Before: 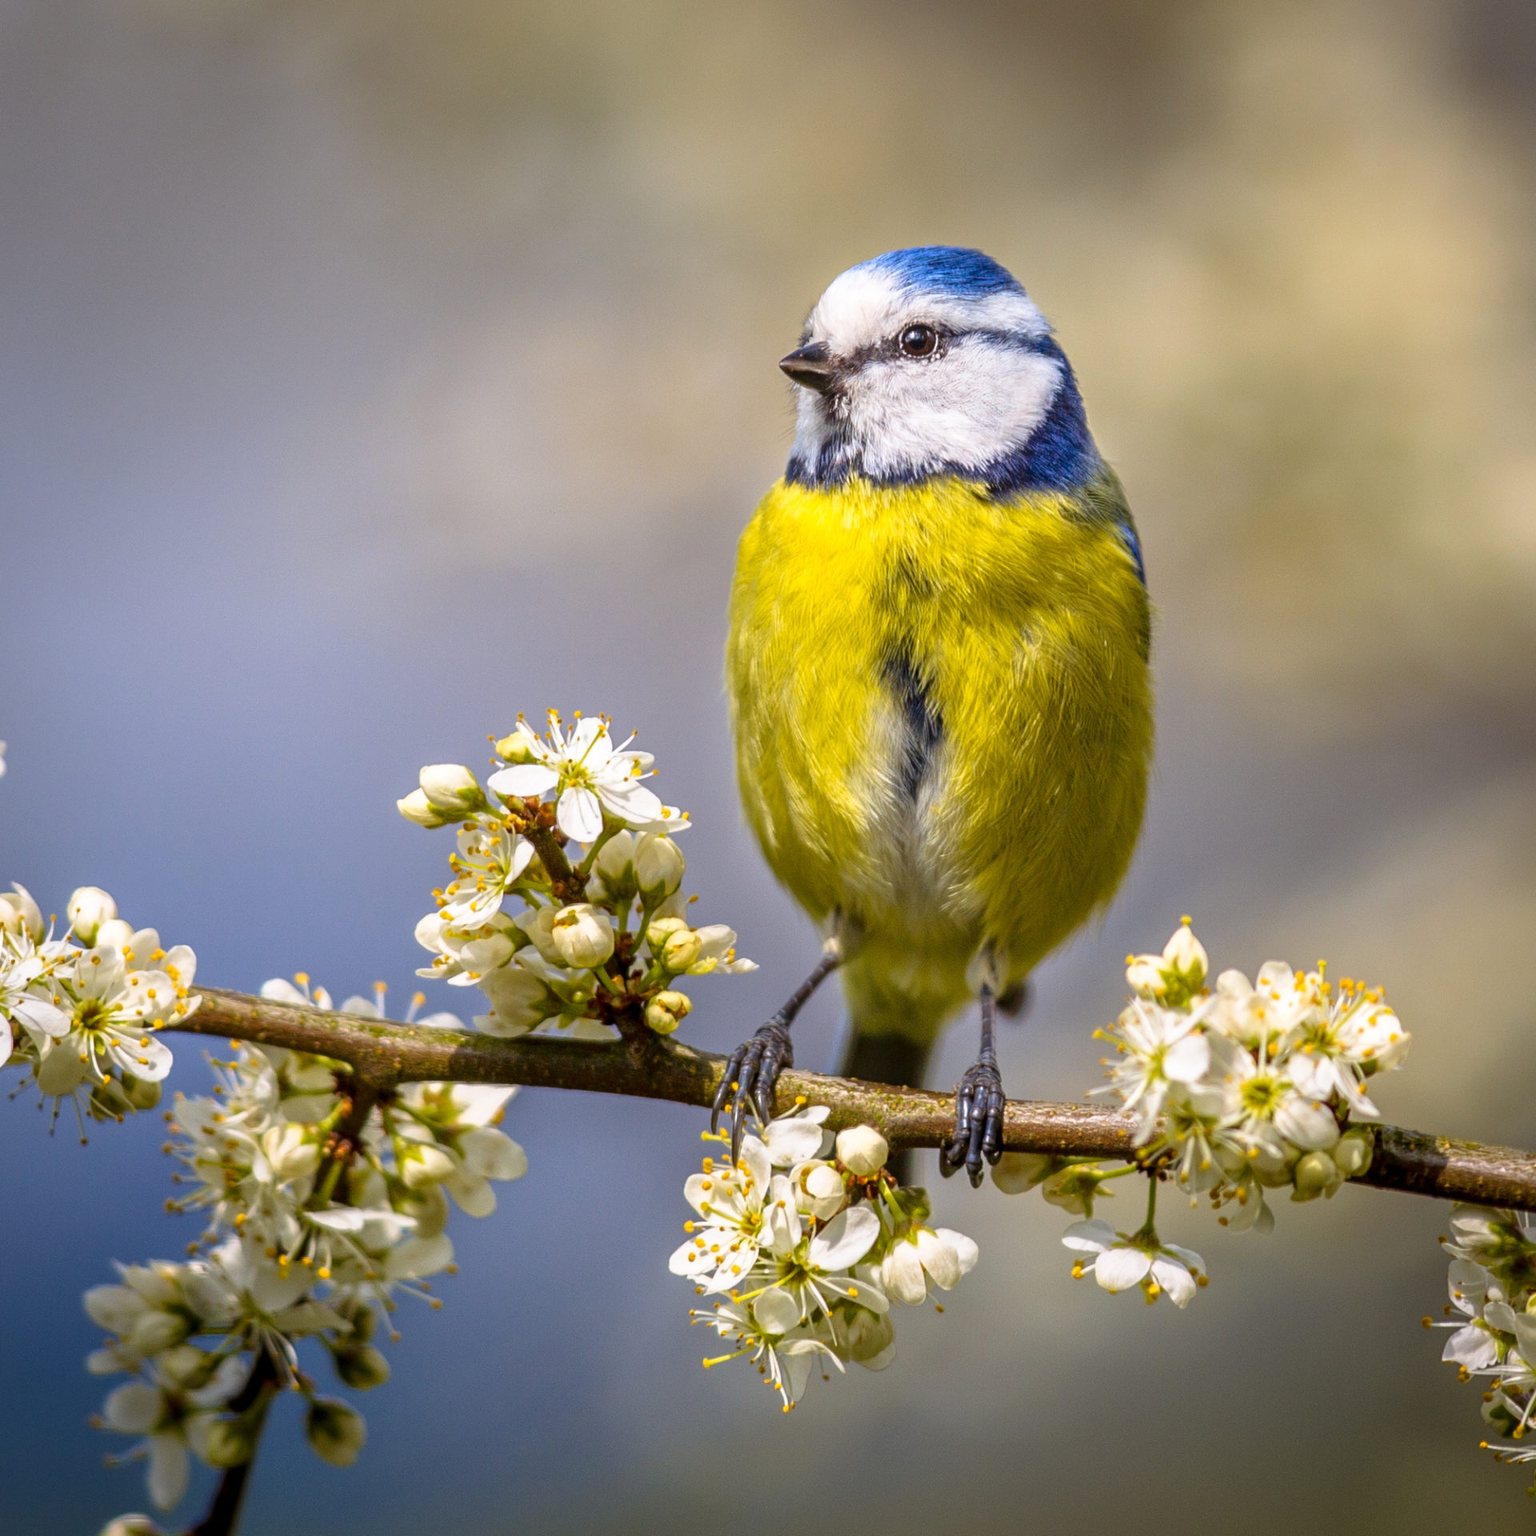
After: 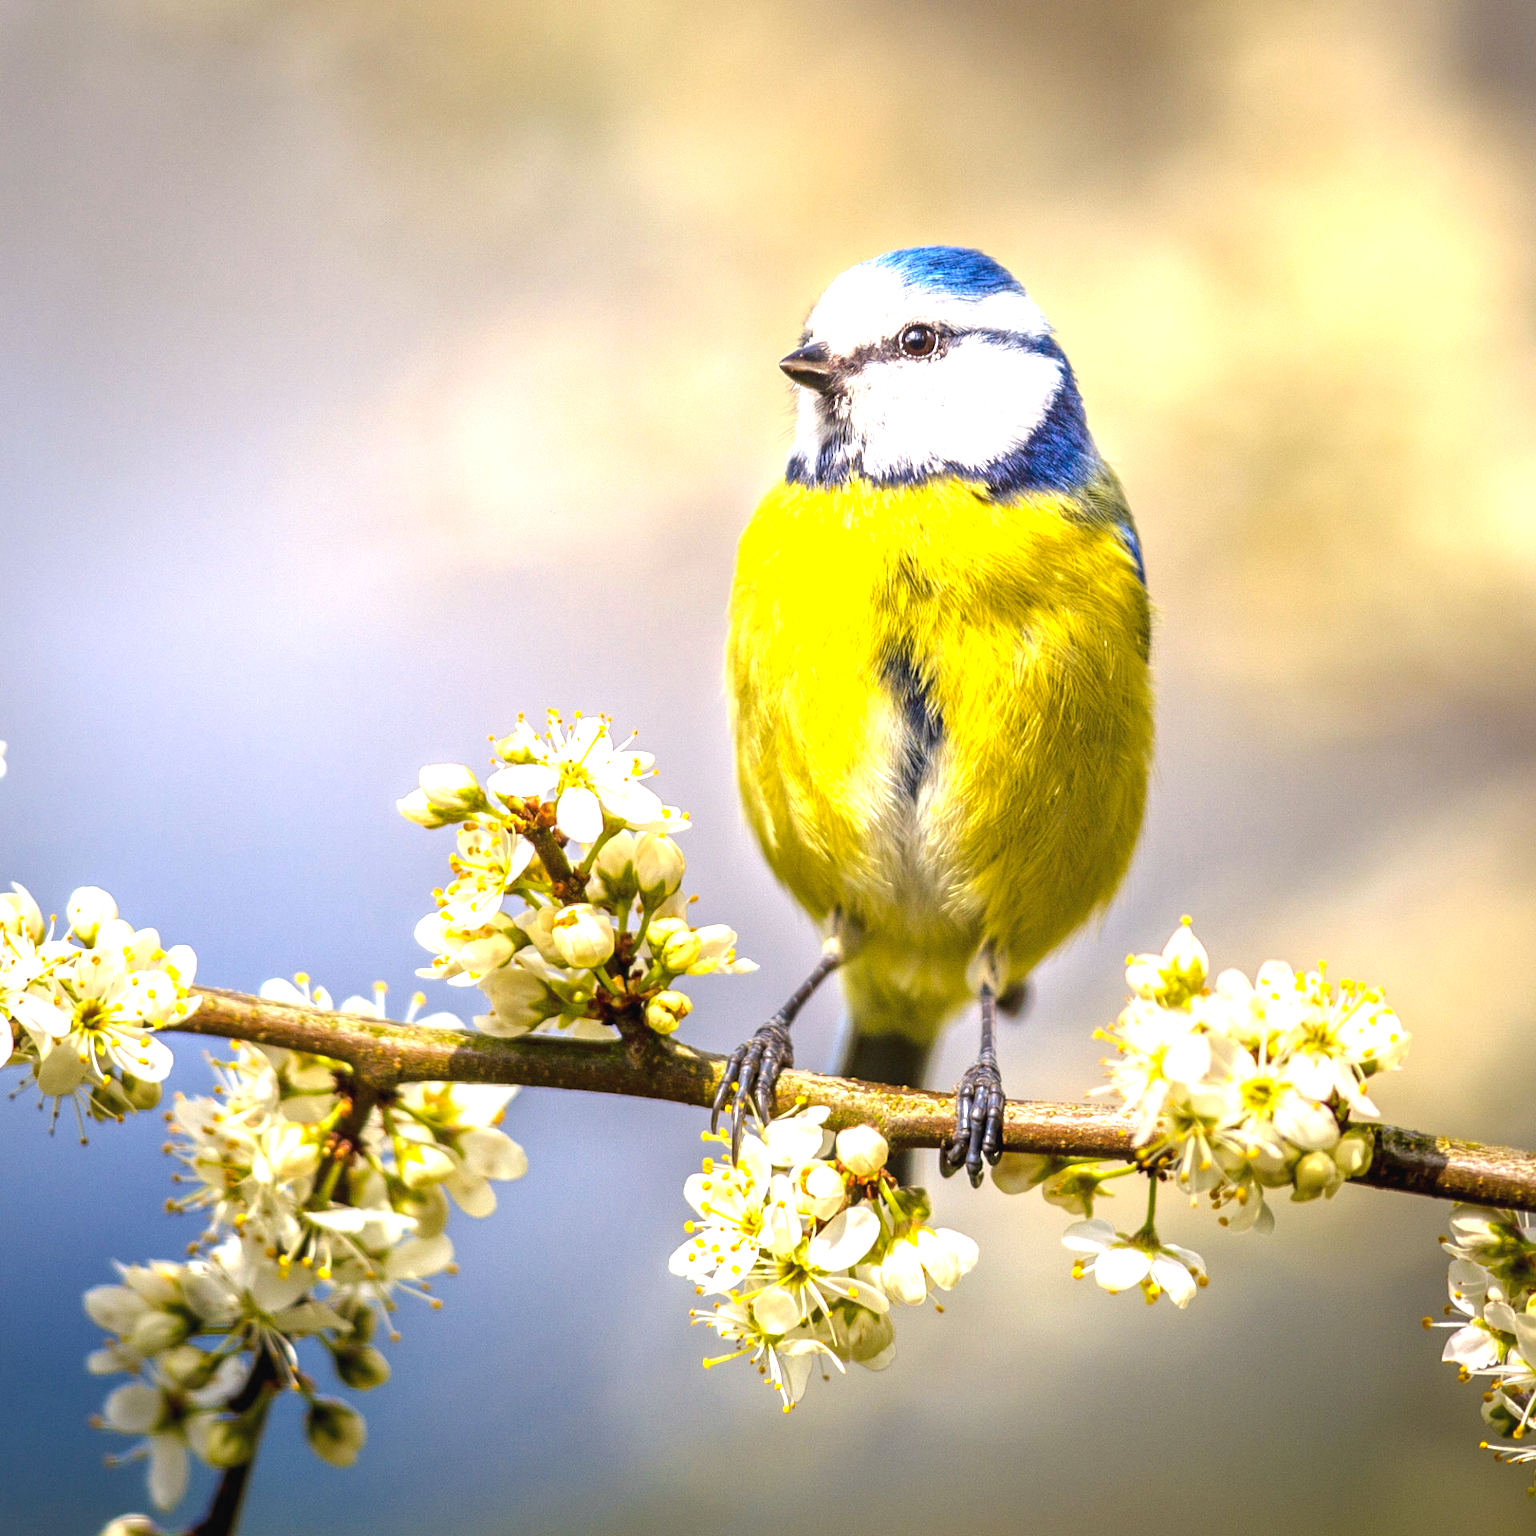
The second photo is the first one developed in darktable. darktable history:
exposure: black level correction -0.002, exposure 1.114 EV, compensate exposure bias true, compensate highlight preservation false
tone equalizer: on, module defaults
color balance rgb: highlights gain › chroma 2.983%, highlights gain › hue 75.95°, perceptual saturation grading › global saturation 0.285%, global vibrance 11.568%, contrast 5.081%
